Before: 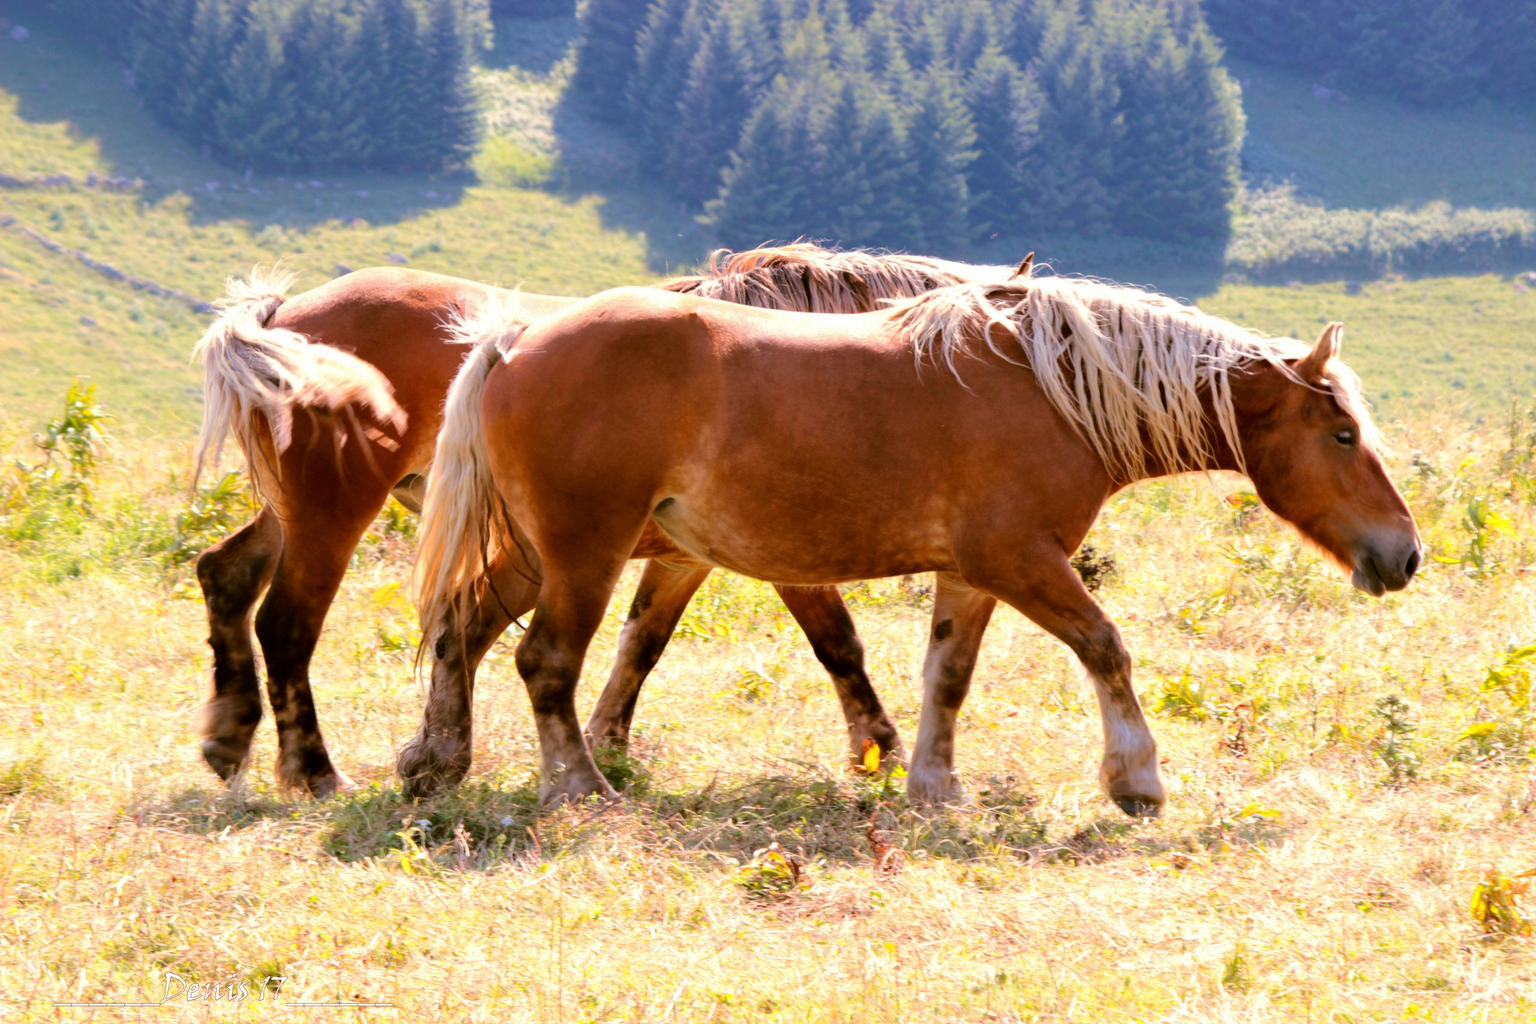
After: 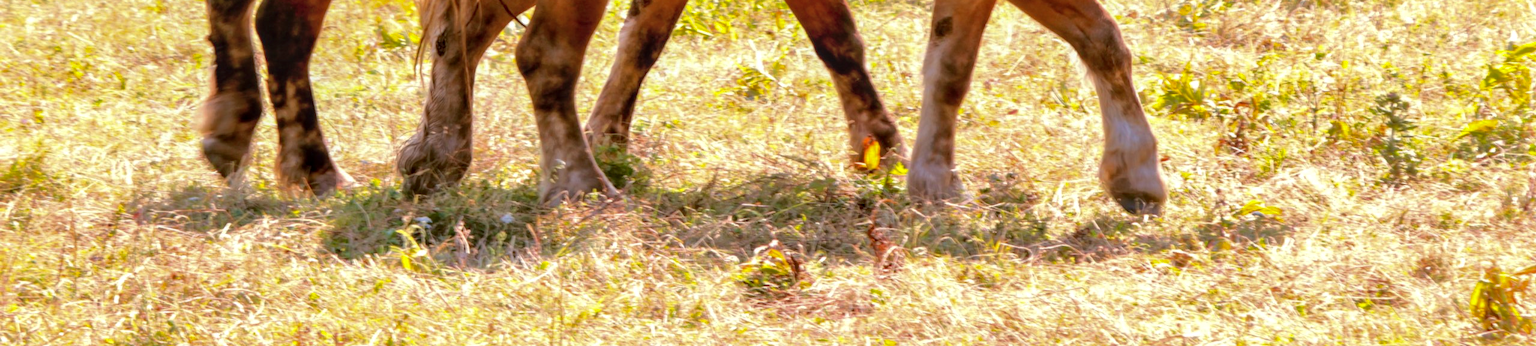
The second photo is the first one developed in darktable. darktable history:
local contrast: on, module defaults
crop and rotate: top 58.928%, bottom 7.263%
tone equalizer: edges refinement/feathering 500, mask exposure compensation -1.57 EV, preserve details no
shadows and highlights: on, module defaults
